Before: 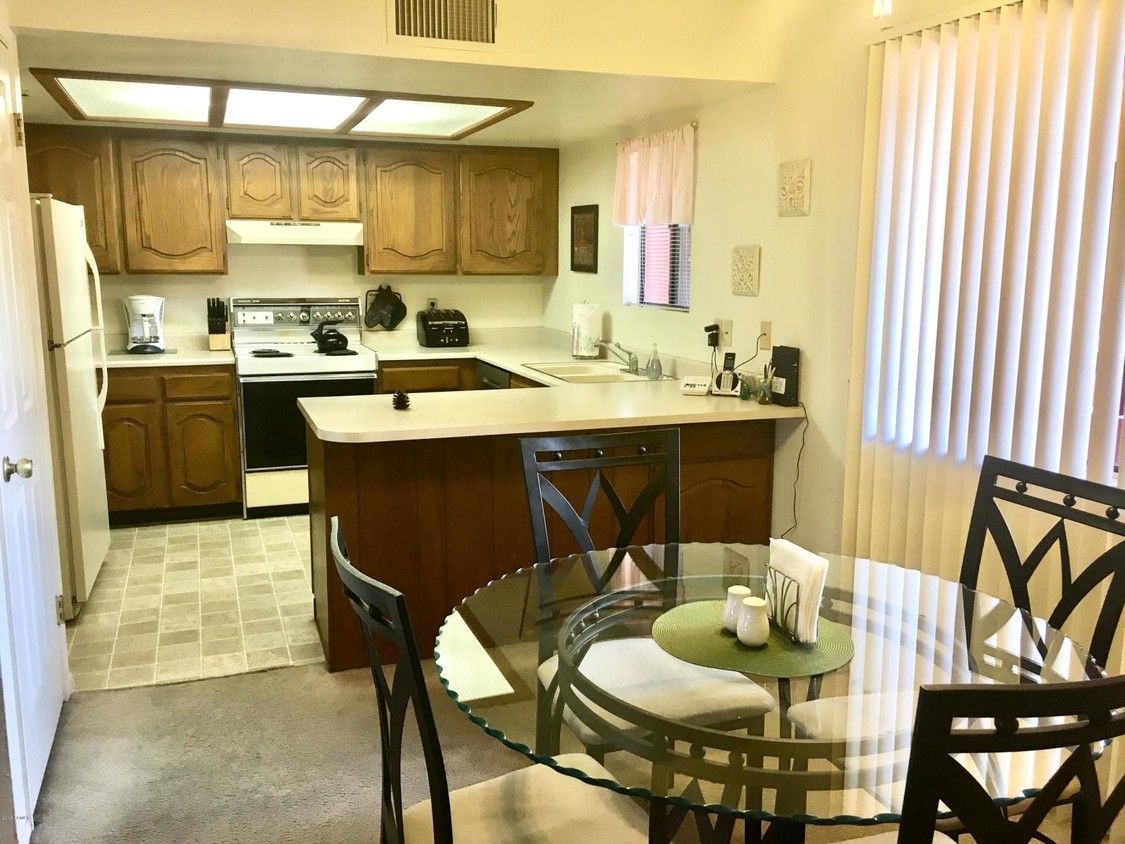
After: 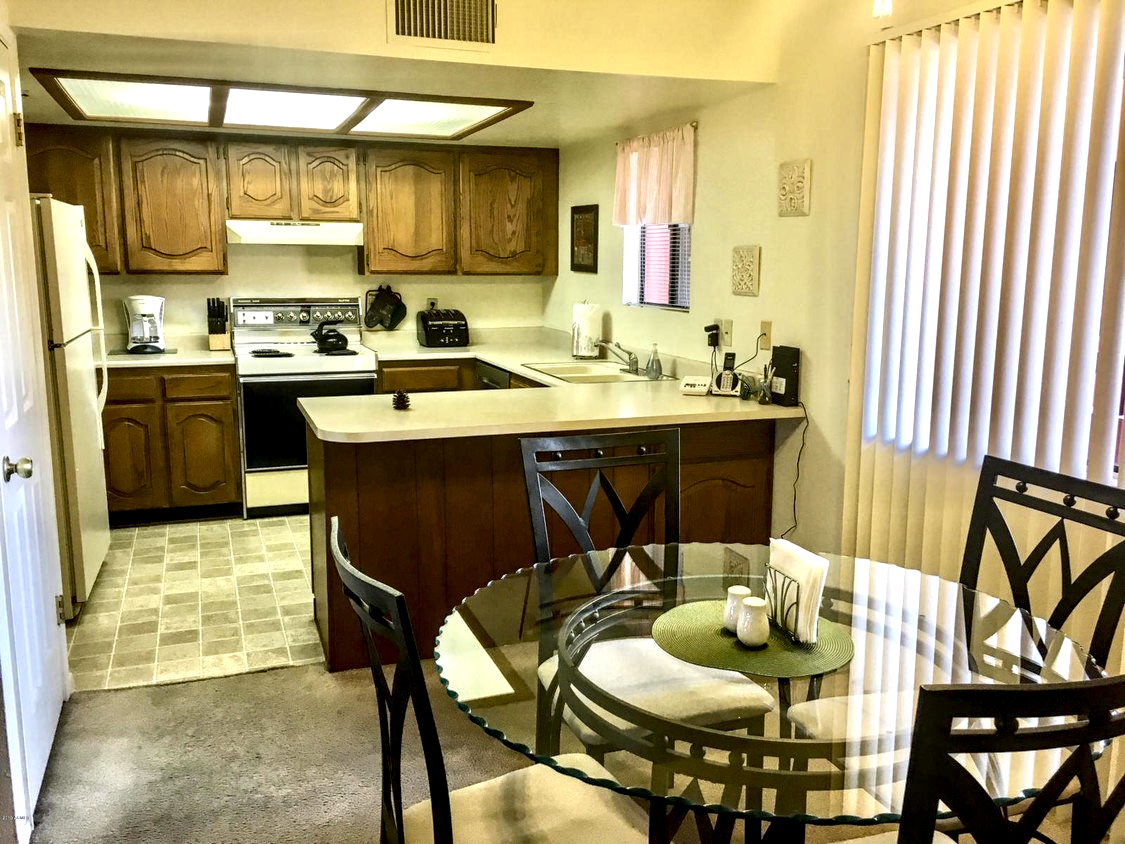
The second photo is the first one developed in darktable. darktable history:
haze removal: compatibility mode true, adaptive false
local contrast: highlights 65%, shadows 54%, detail 169%, midtone range 0.518
